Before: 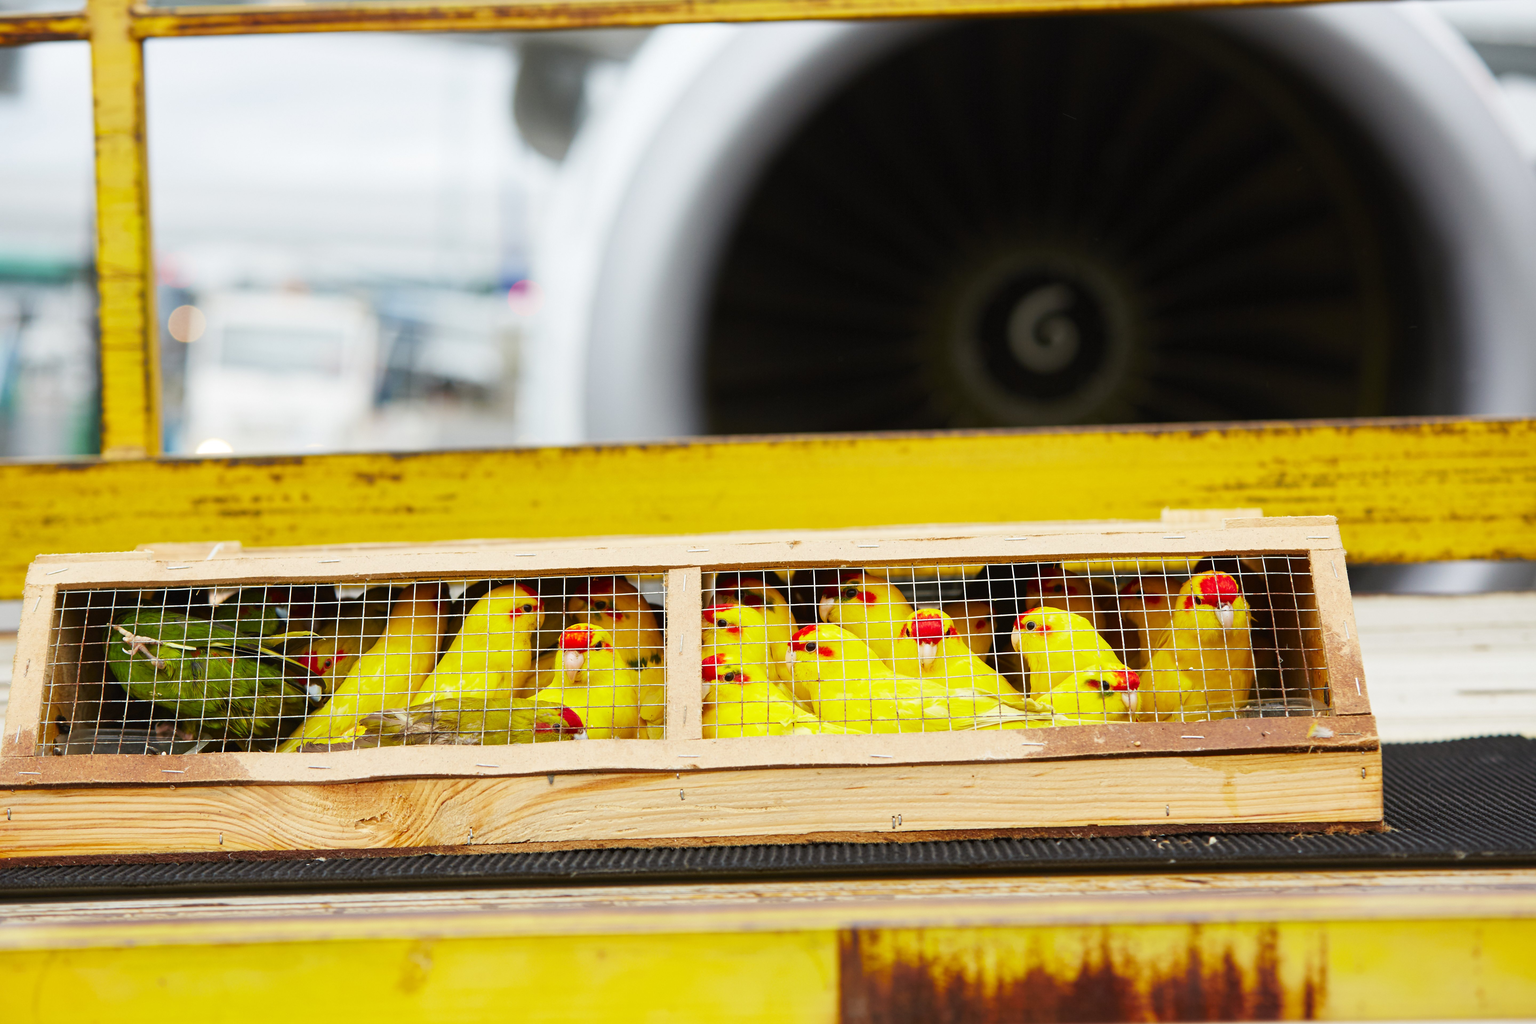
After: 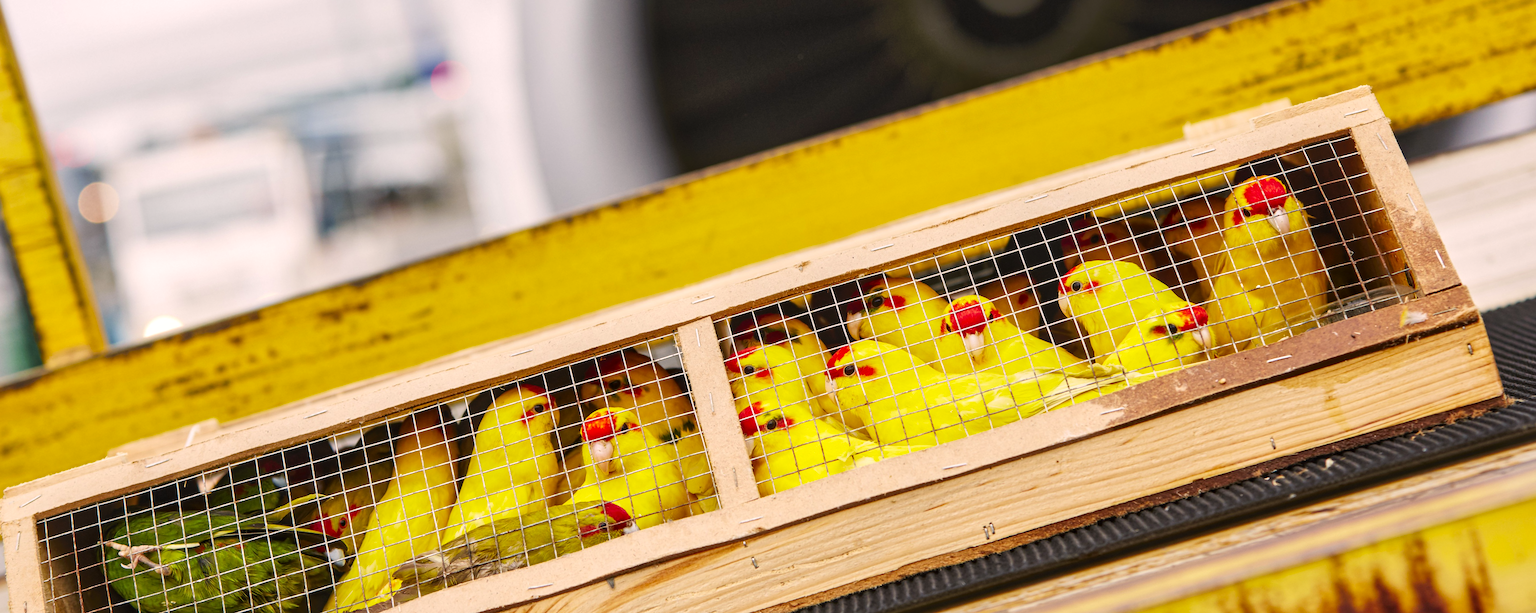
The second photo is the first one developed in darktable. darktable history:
local contrast: on, module defaults
crop and rotate: top 18.507%
rotate and perspective: rotation -14.8°, crop left 0.1, crop right 0.903, crop top 0.25, crop bottom 0.748
color correction: highlights a* 7.34, highlights b* 4.37
shadows and highlights: shadows 62.66, white point adjustment 0.37, highlights -34.44, compress 83.82%
